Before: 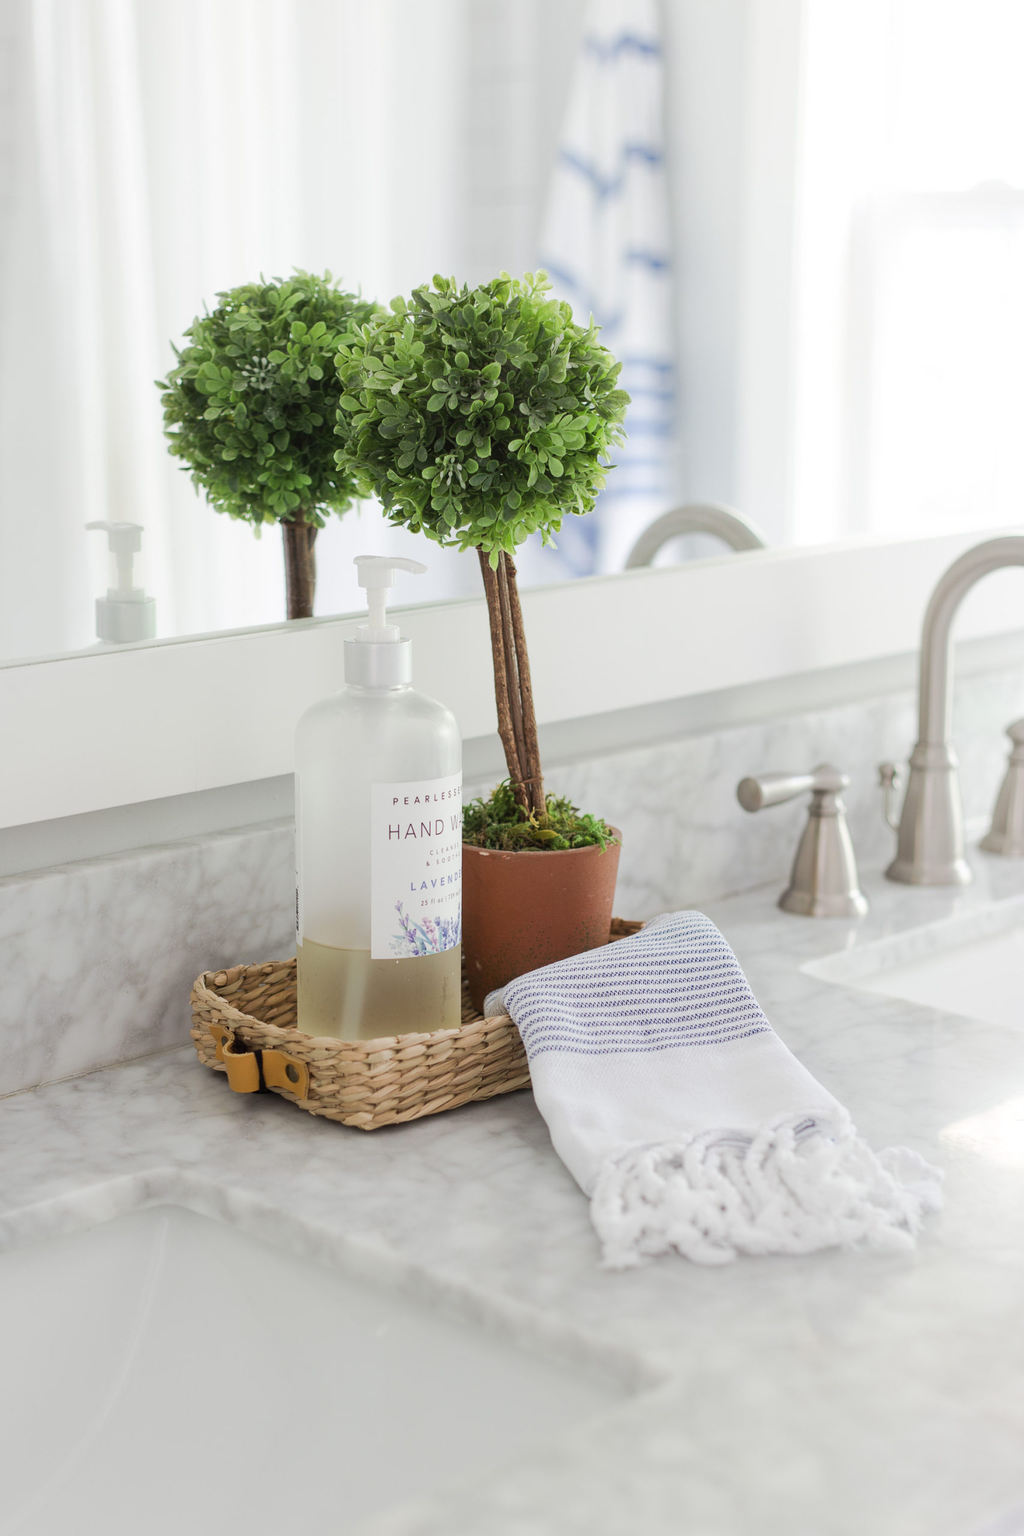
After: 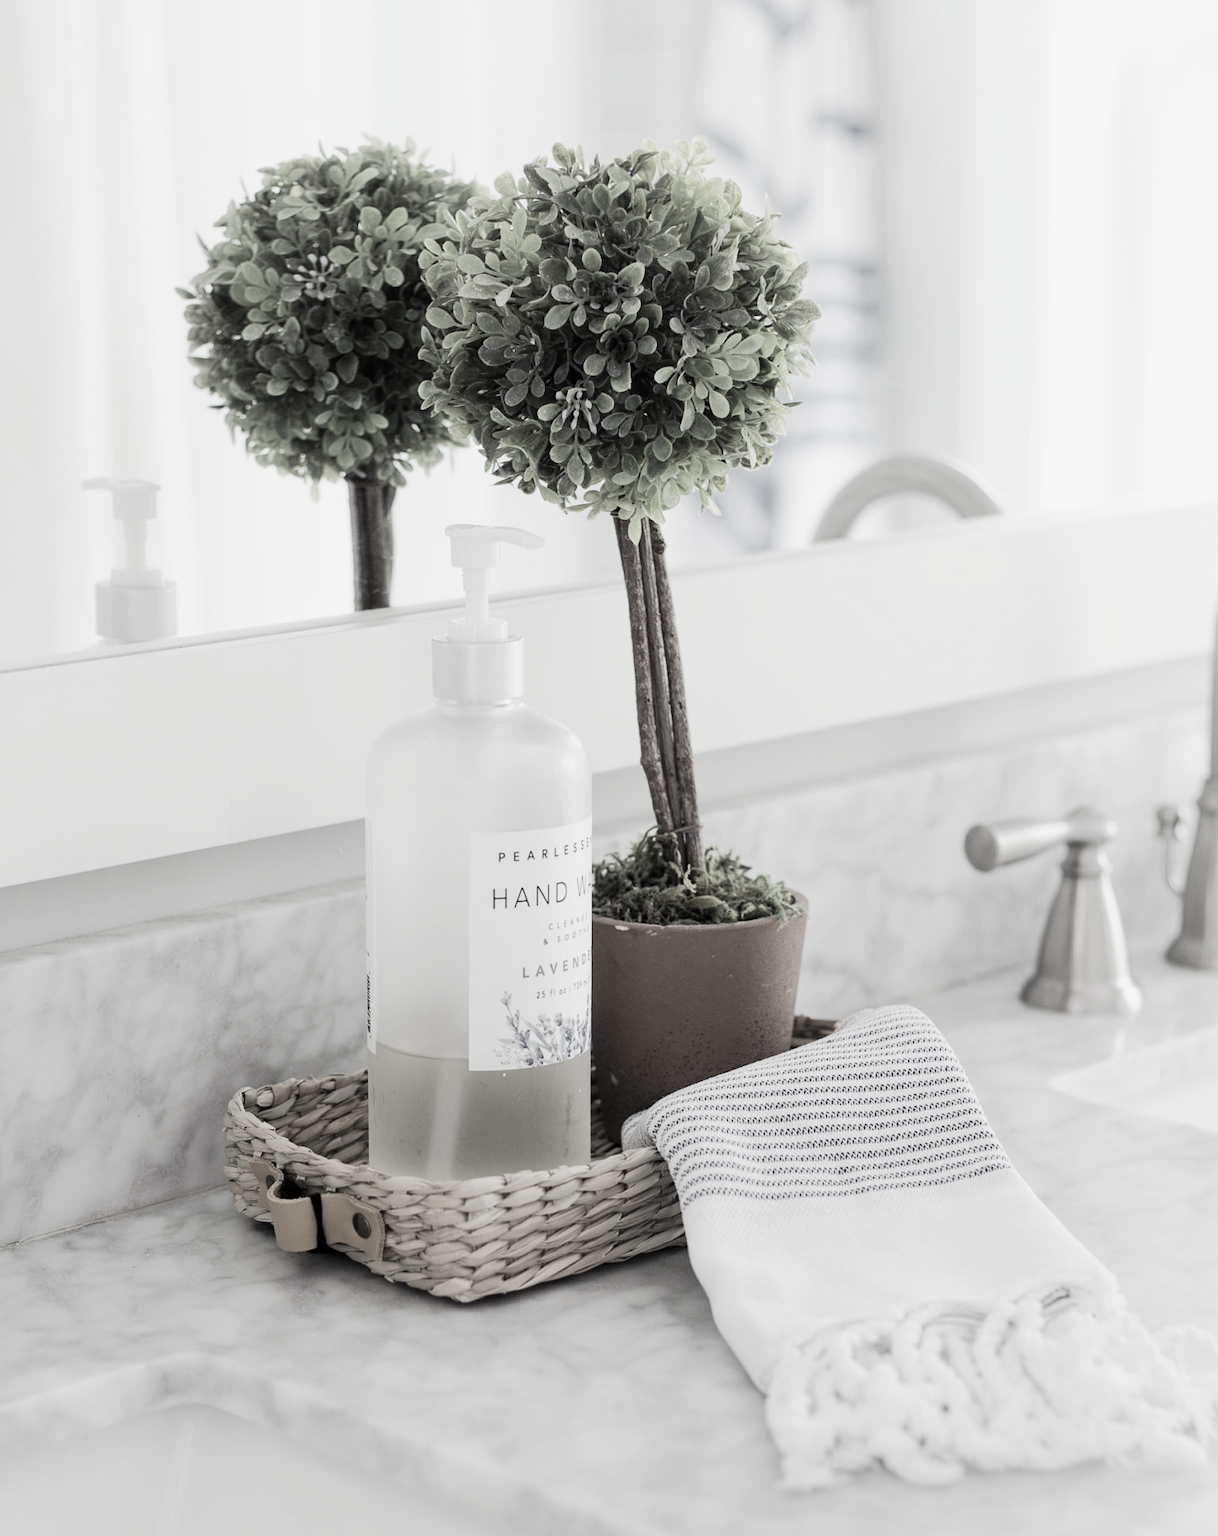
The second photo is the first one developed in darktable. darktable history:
tone curve: curves: ch0 [(0, 0) (0.004, 0.001) (0.133, 0.112) (0.325, 0.362) (0.832, 0.893) (1, 1)], color space Lab, linked channels, preserve colors none
color correction: highlights b* -0.019, saturation 0.267
exposure: black level correction 0.001, exposure -0.197 EV, compensate highlight preservation false
crop and rotate: left 2.463%, top 10.987%, right 9.713%, bottom 15.175%
contrast brightness saturation: contrast 0.1, saturation -0.369
